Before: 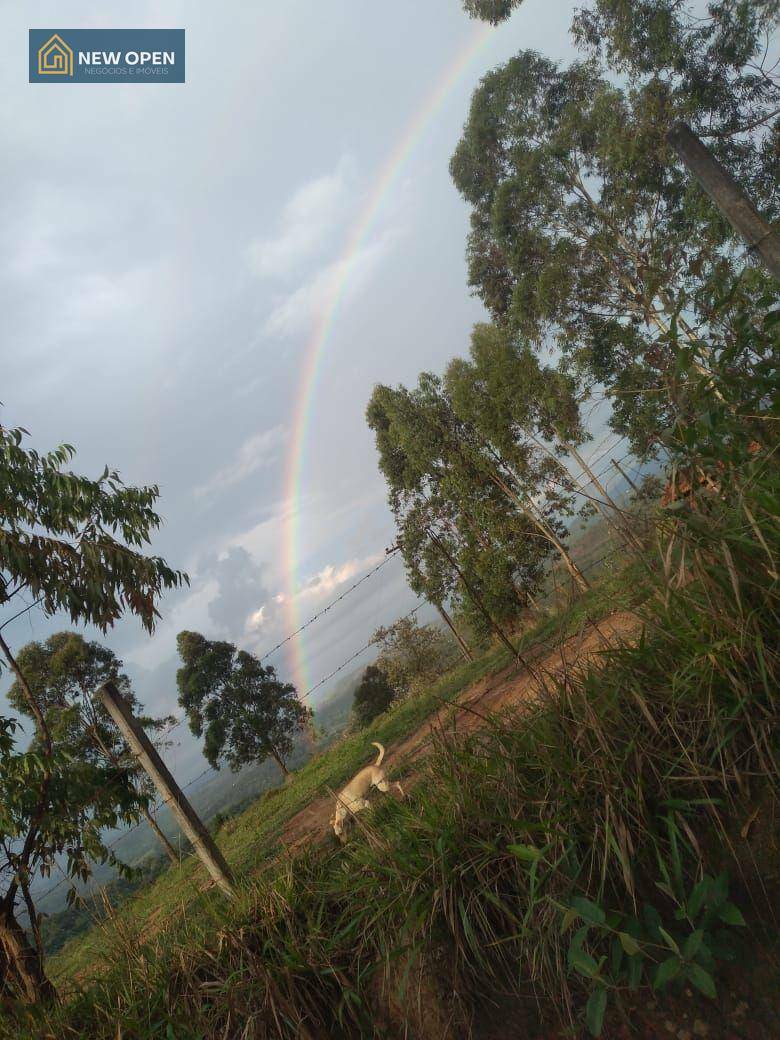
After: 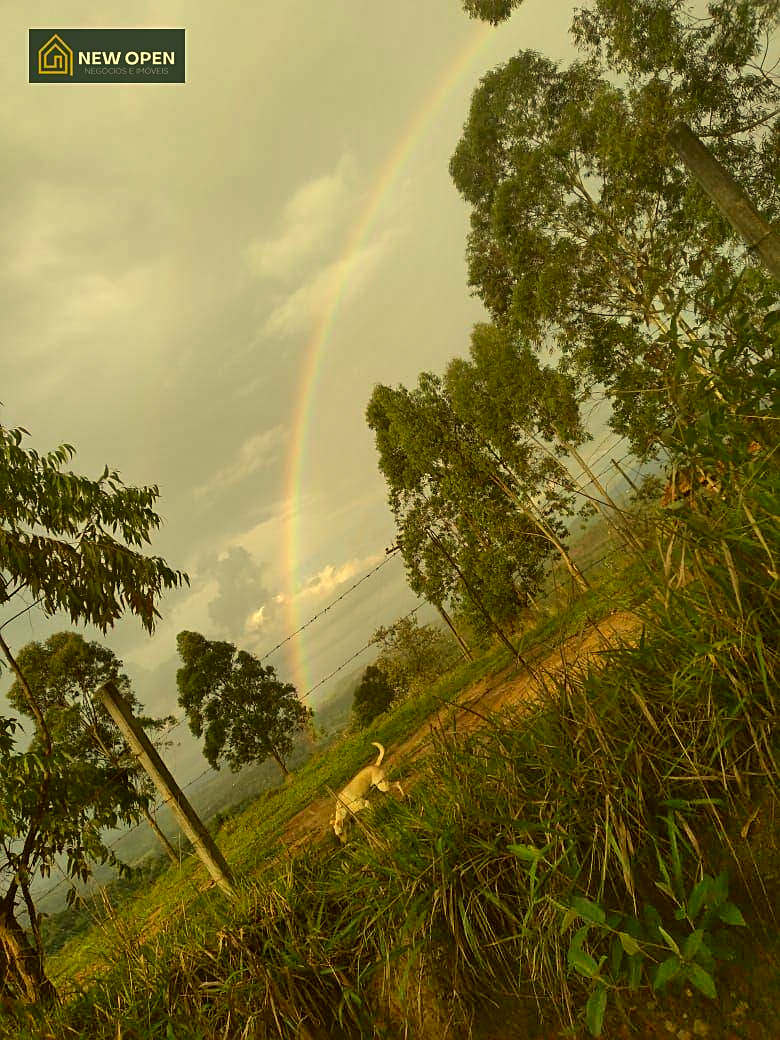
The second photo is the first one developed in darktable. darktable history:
sharpen: radius 1.967
color correction: highlights a* 0.162, highlights b* 29.53, shadows a* -0.162, shadows b* 21.09
white balance: red 1.029, blue 0.92
shadows and highlights: low approximation 0.01, soften with gaussian
